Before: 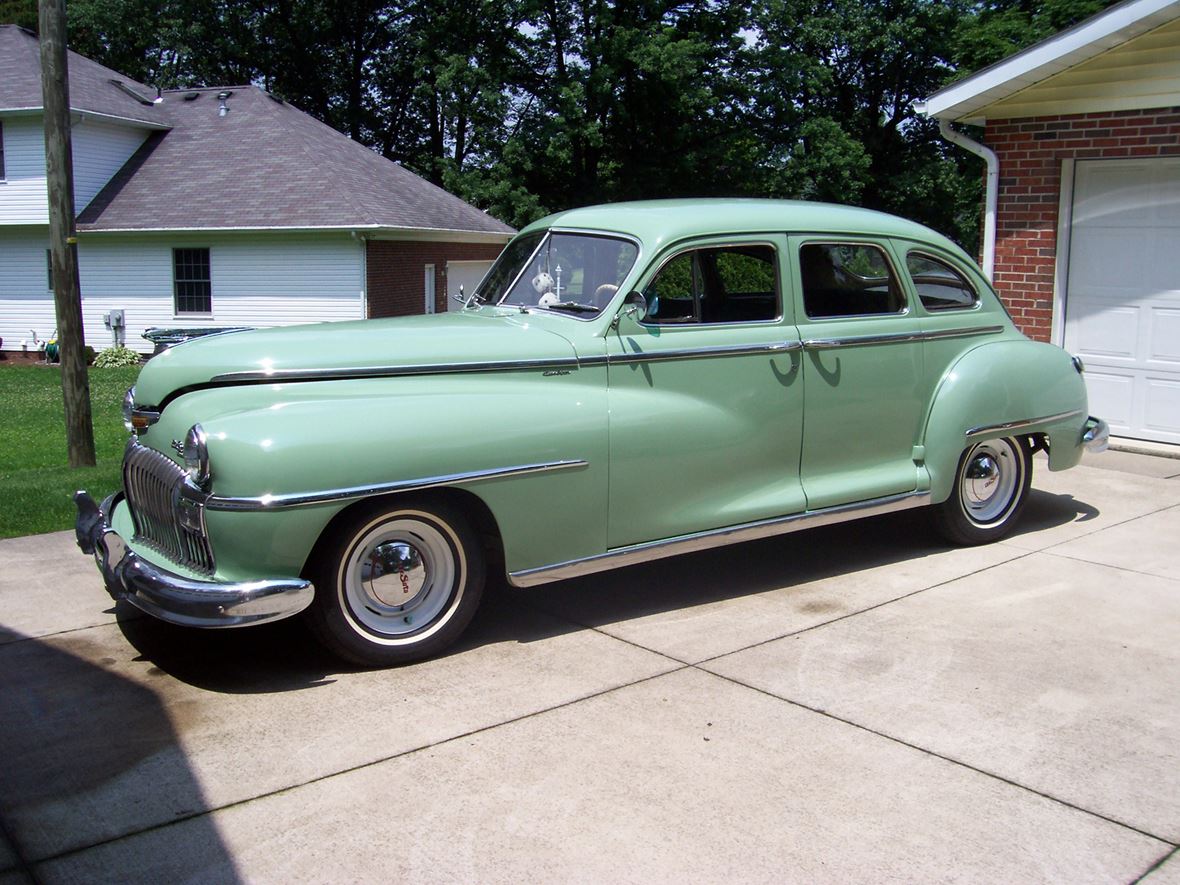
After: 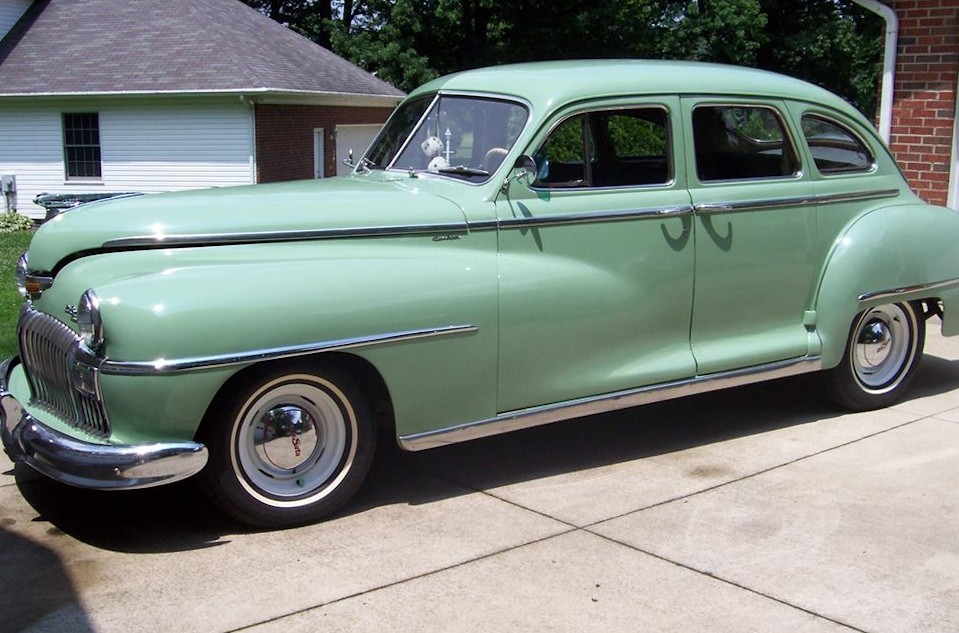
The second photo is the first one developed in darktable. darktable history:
rotate and perspective: lens shift (vertical) 0.048, lens shift (horizontal) -0.024, automatic cropping off
crop: left 9.712%, top 16.928%, right 10.845%, bottom 12.332%
